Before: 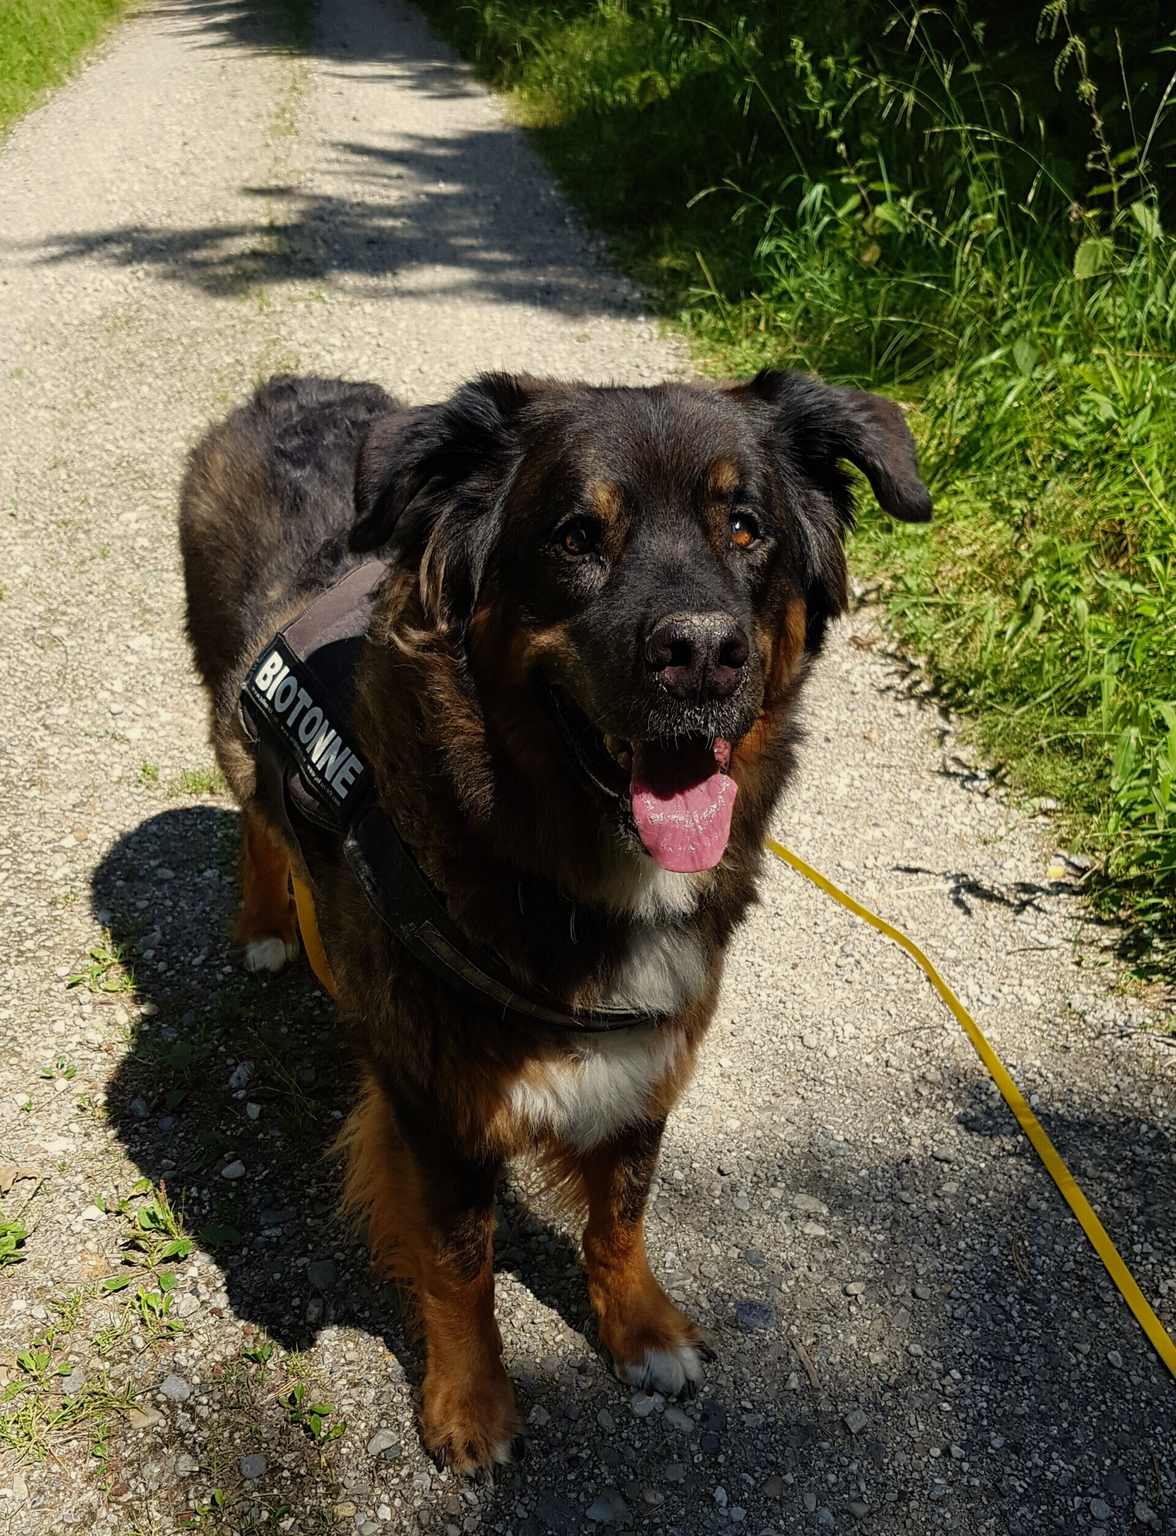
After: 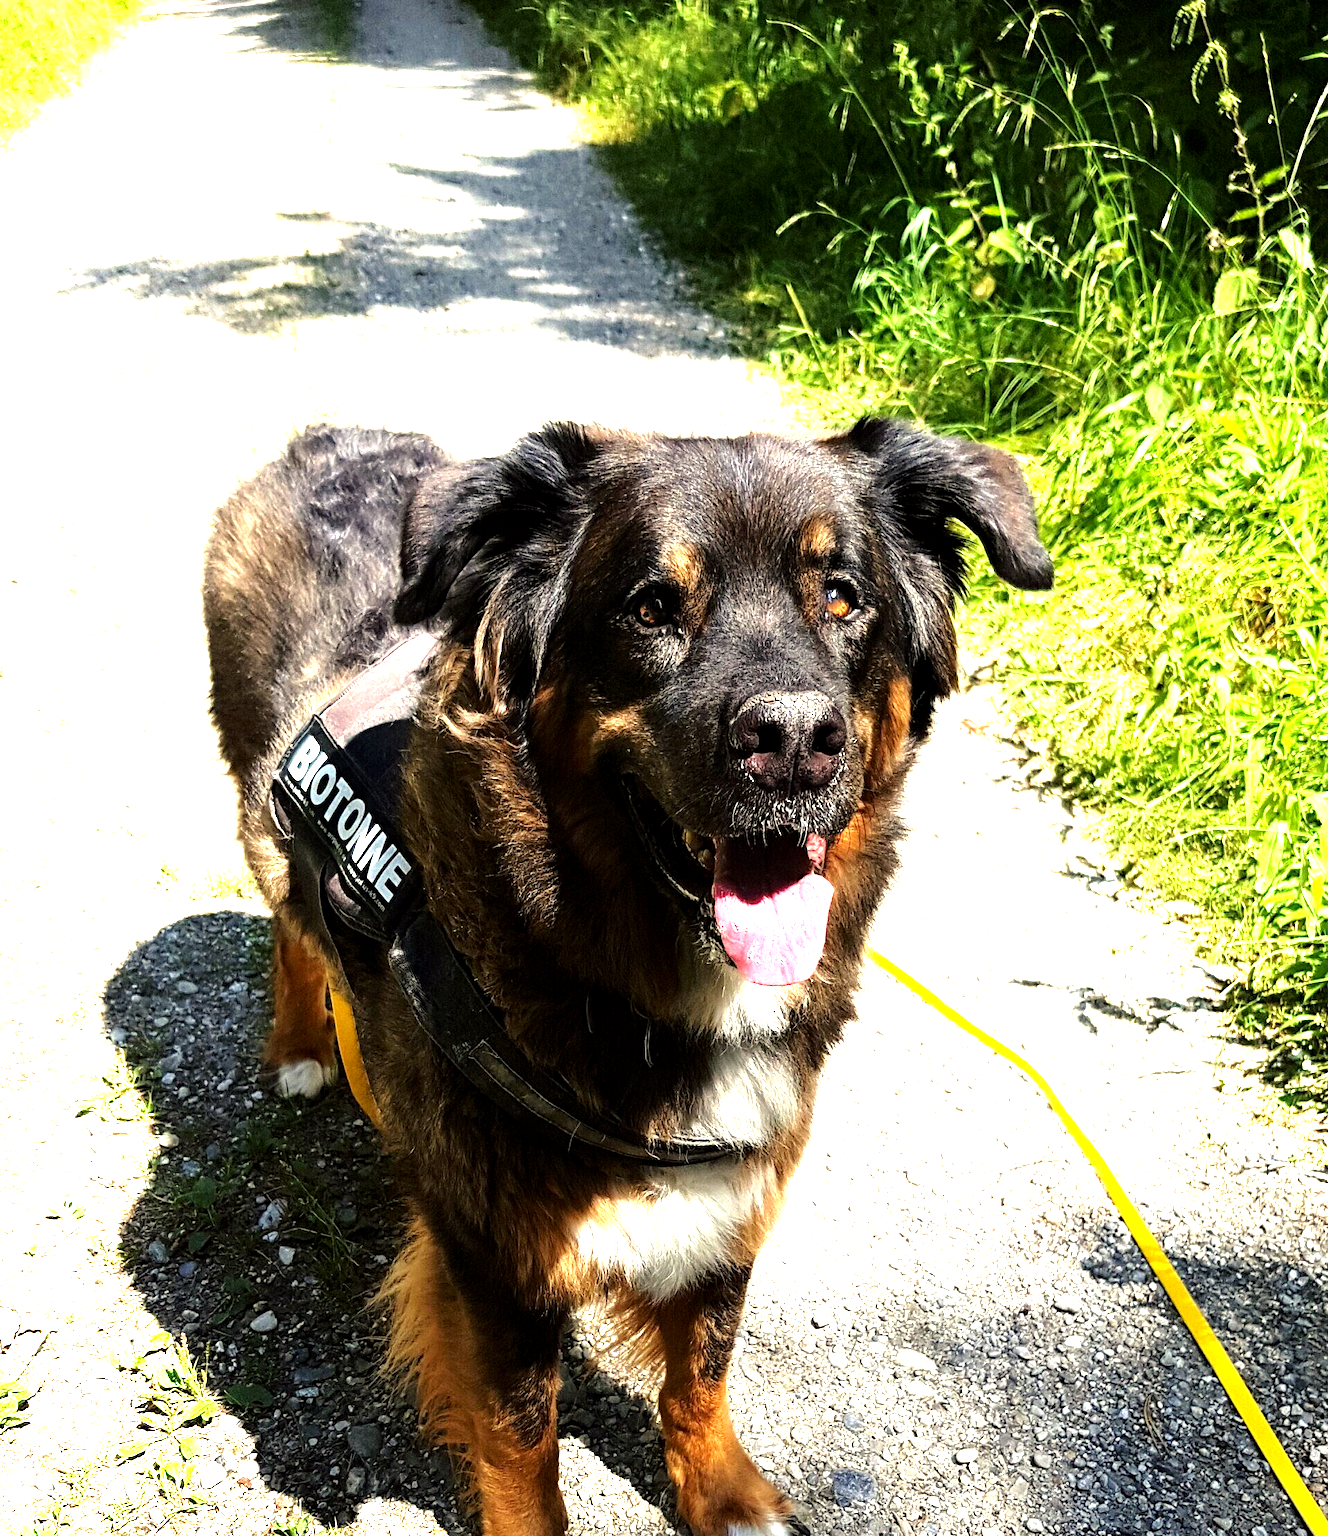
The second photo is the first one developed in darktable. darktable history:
tone equalizer: -8 EV -0.717 EV, -7 EV -0.68 EV, -6 EV -0.575 EV, -5 EV -0.422 EV, -3 EV 0.4 EV, -2 EV 0.6 EV, -1 EV 0.69 EV, +0 EV 0.769 EV, mask exposure compensation -0.488 EV
exposure: black level correction 0.001, exposure 1.851 EV, compensate highlight preservation false
crop and rotate: top 0%, bottom 11.464%
